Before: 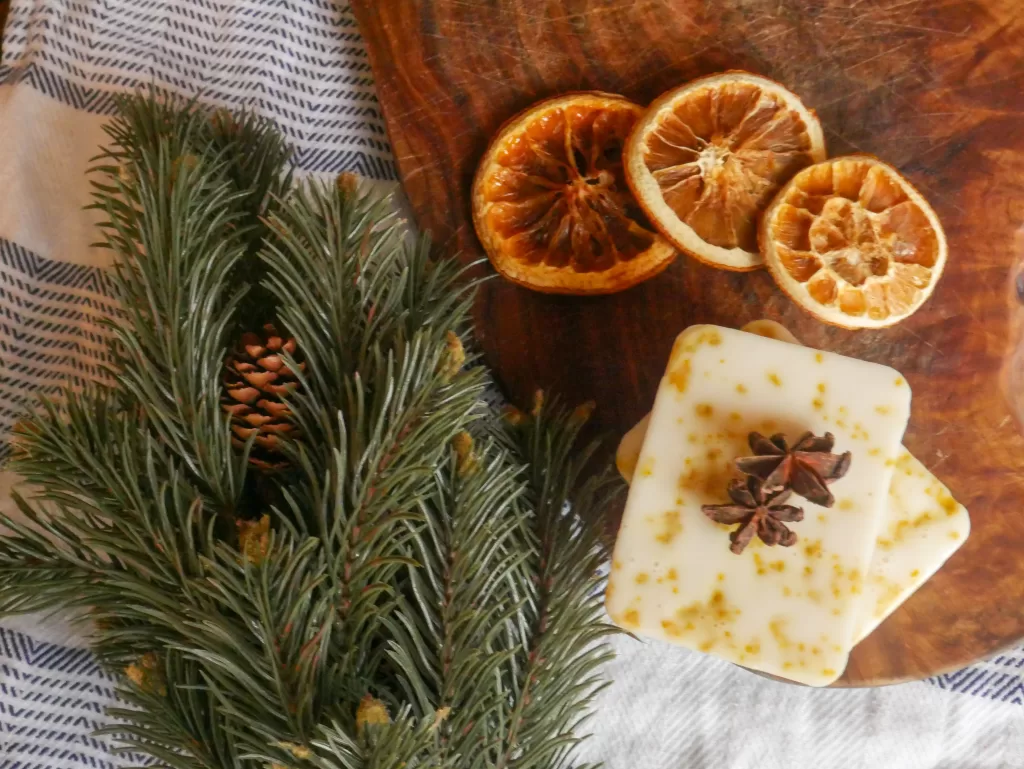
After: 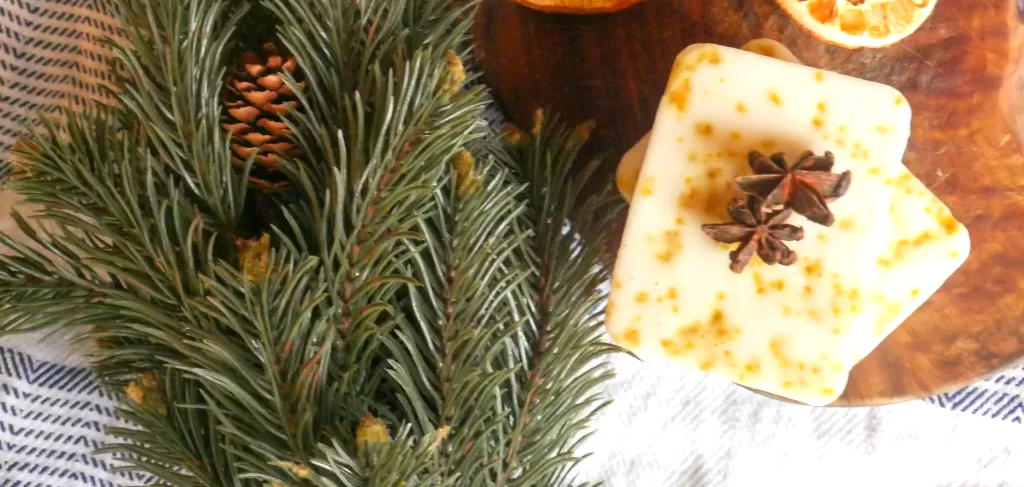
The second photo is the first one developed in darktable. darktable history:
exposure: exposure 0.607 EV, compensate highlight preservation false
crop and rotate: top 36.587%
tone equalizer: on, module defaults
